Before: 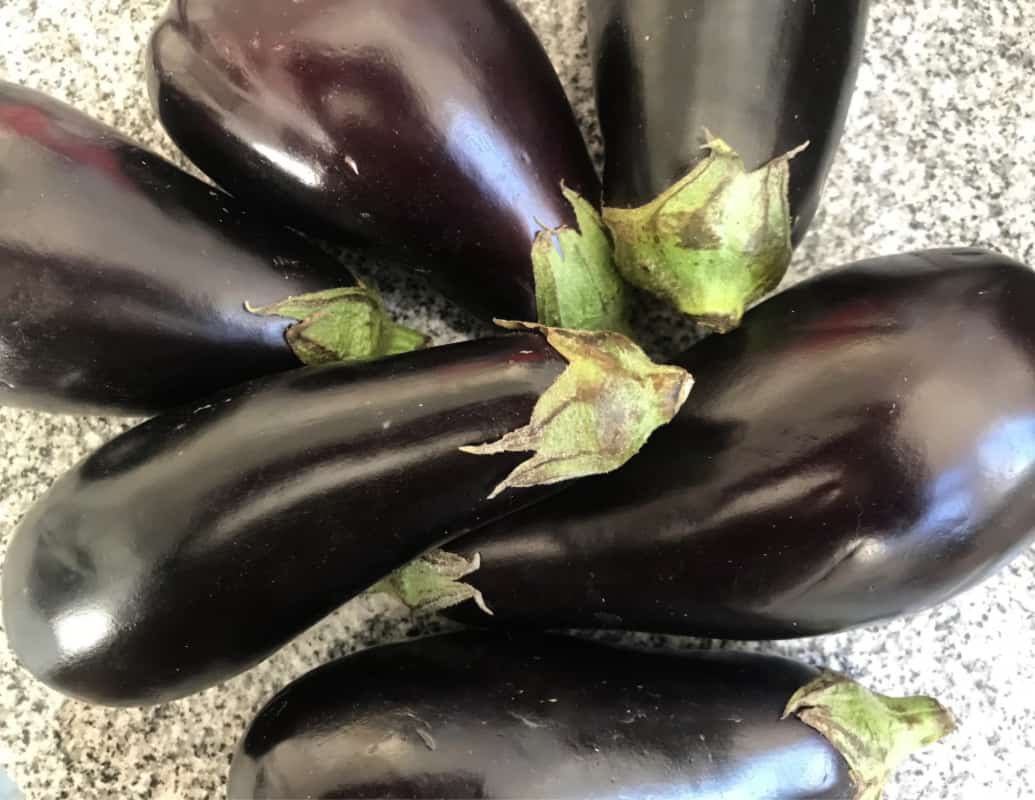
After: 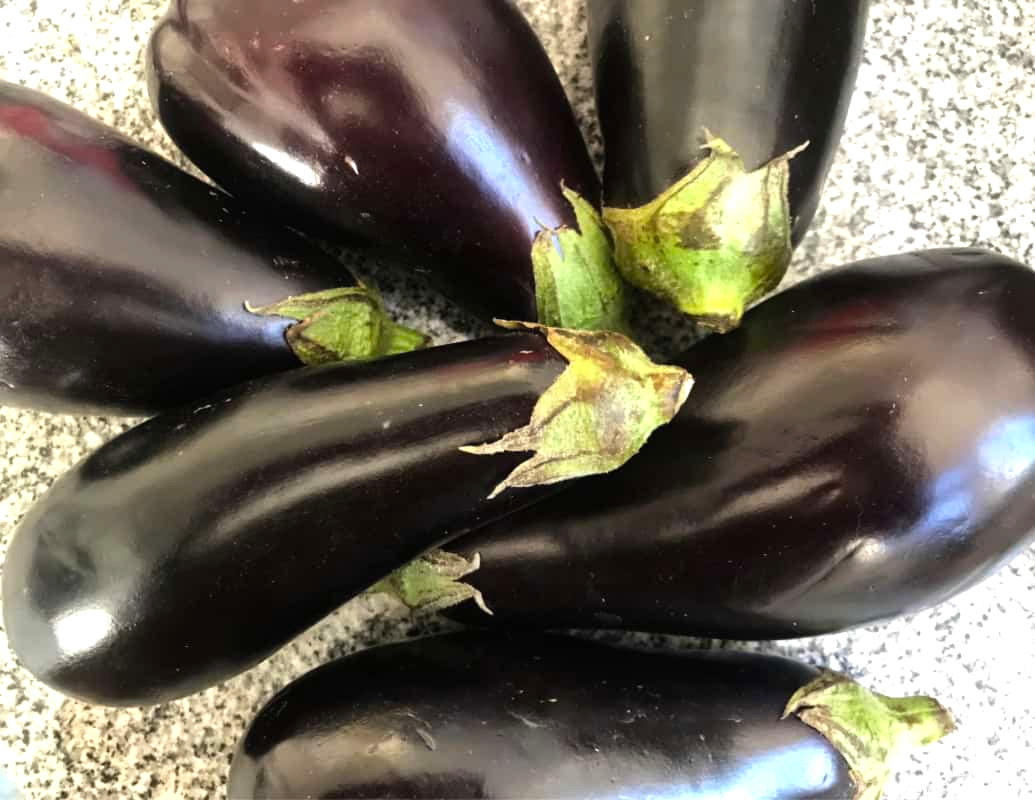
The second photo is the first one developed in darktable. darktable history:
color balance rgb: power › hue 60.45°, perceptual saturation grading › global saturation 19.772%, perceptual brilliance grading › highlights 9.623%, perceptual brilliance grading › shadows -4.887%, global vibrance 15.168%
